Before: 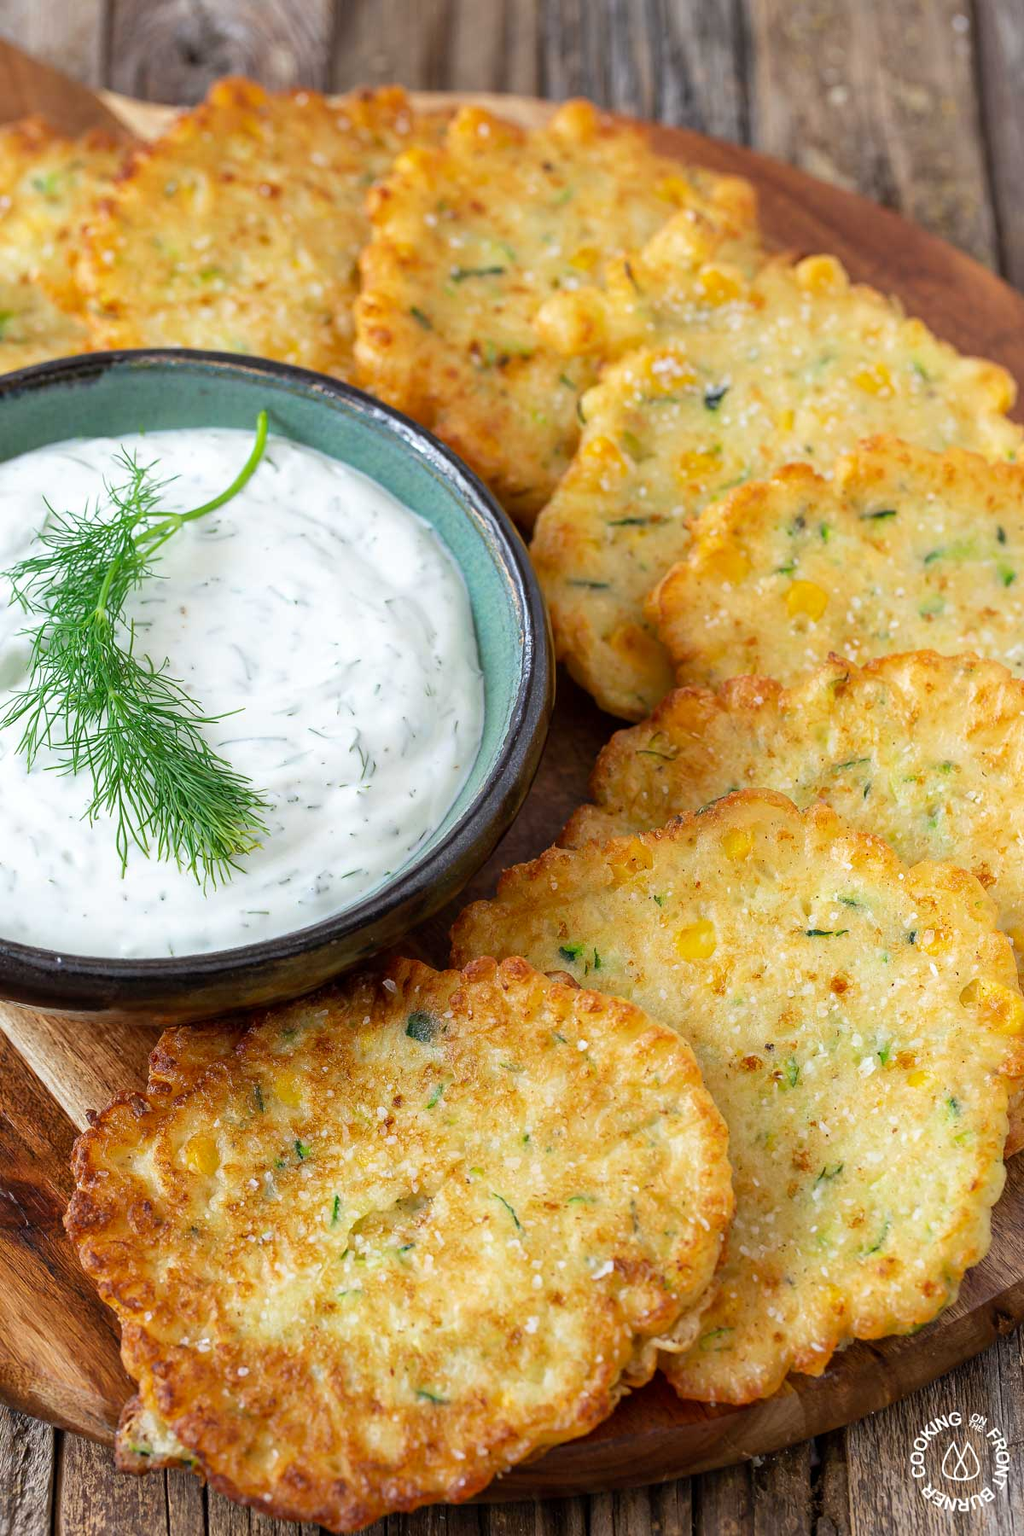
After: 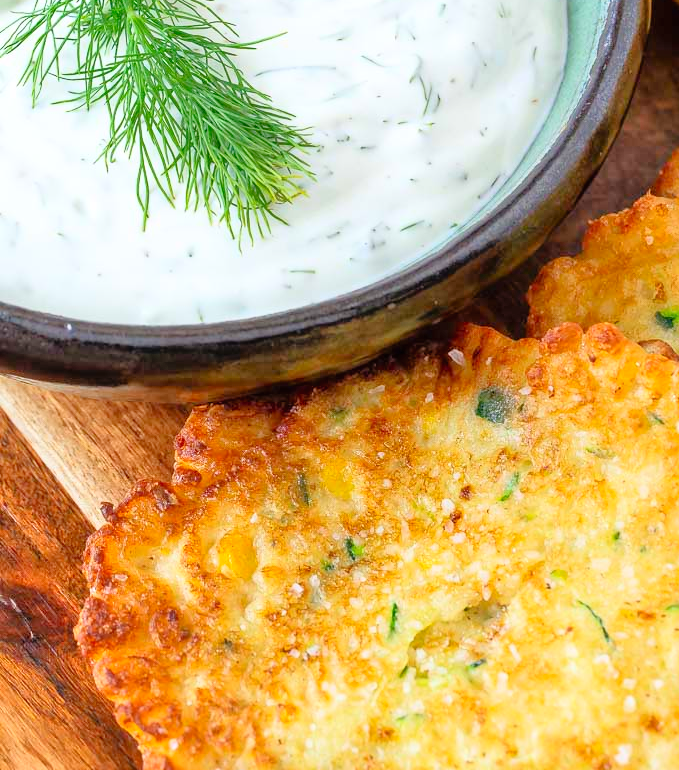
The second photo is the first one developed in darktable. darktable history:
crop: top 44.361%, right 43.382%, bottom 12.81%
tone equalizer: -7 EV 0.151 EV, -6 EV 0.573 EV, -5 EV 1.16 EV, -4 EV 1.29 EV, -3 EV 1.14 EV, -2 EV 0.6 EV, -1 EV 0.147 EV
contrast brightness saturation: contrast 0.197, brightness 0.163, saturation 0.222
